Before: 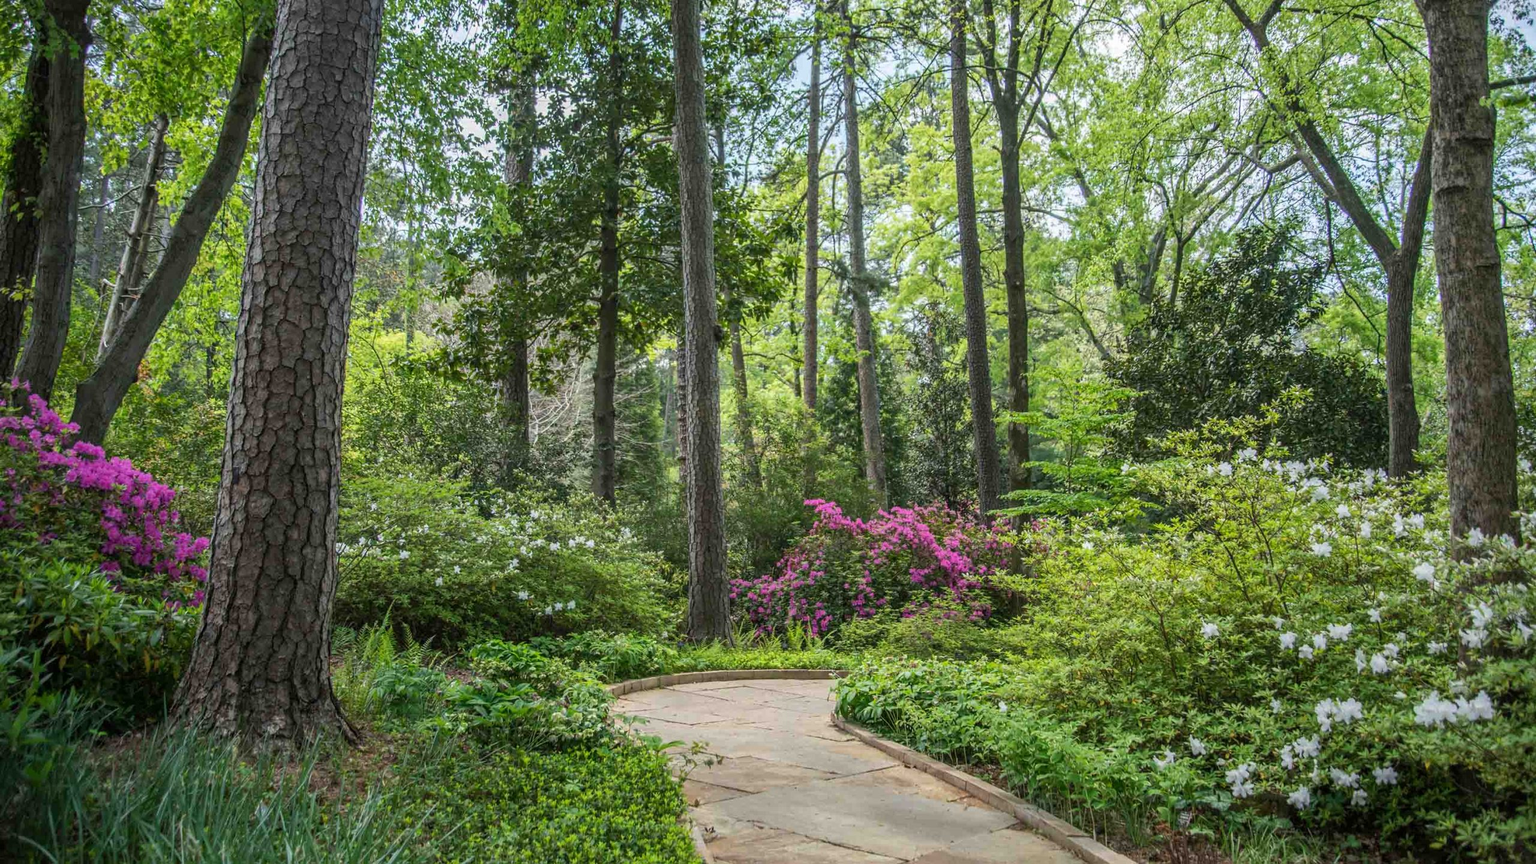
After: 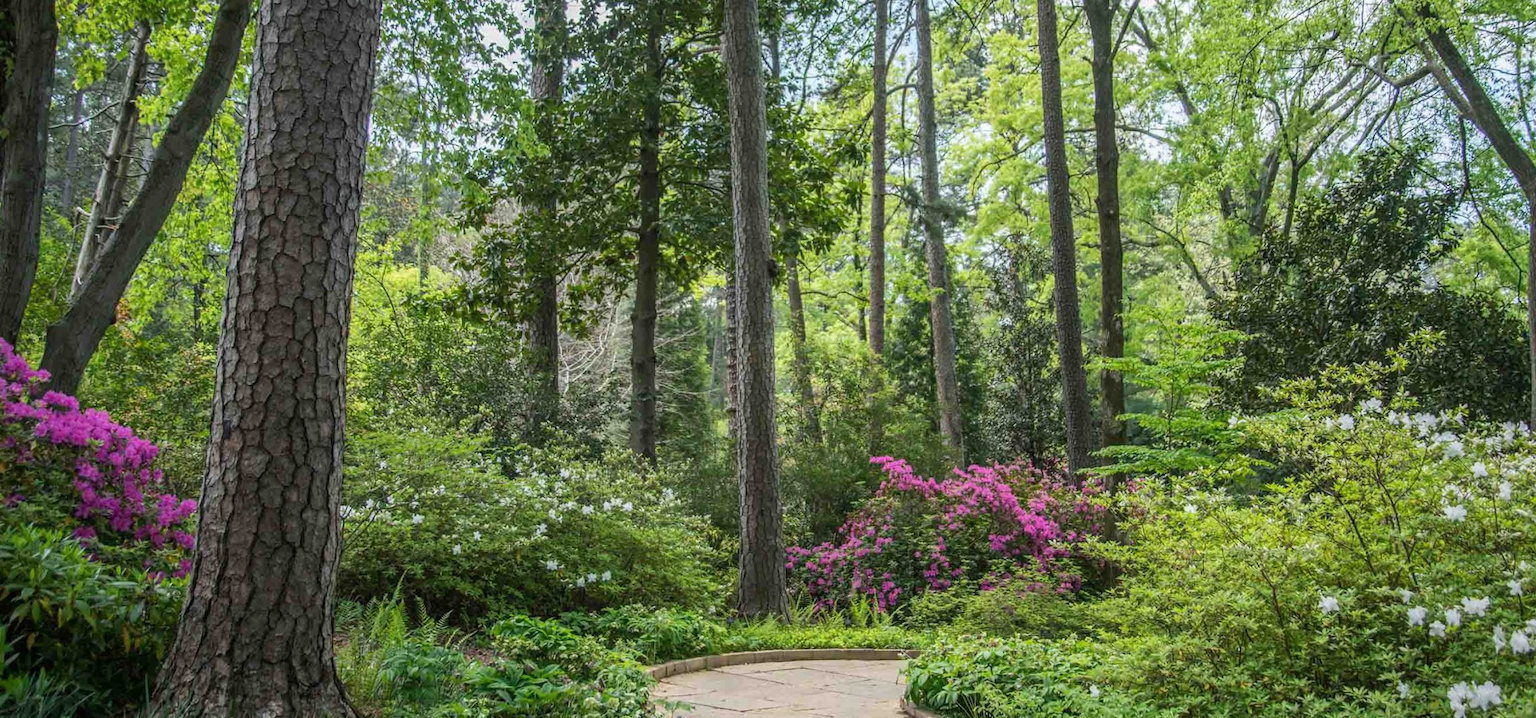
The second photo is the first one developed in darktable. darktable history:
crop and rotate: left 2.305%, top 11.132%, right 9.268%, bottom 15.387%
